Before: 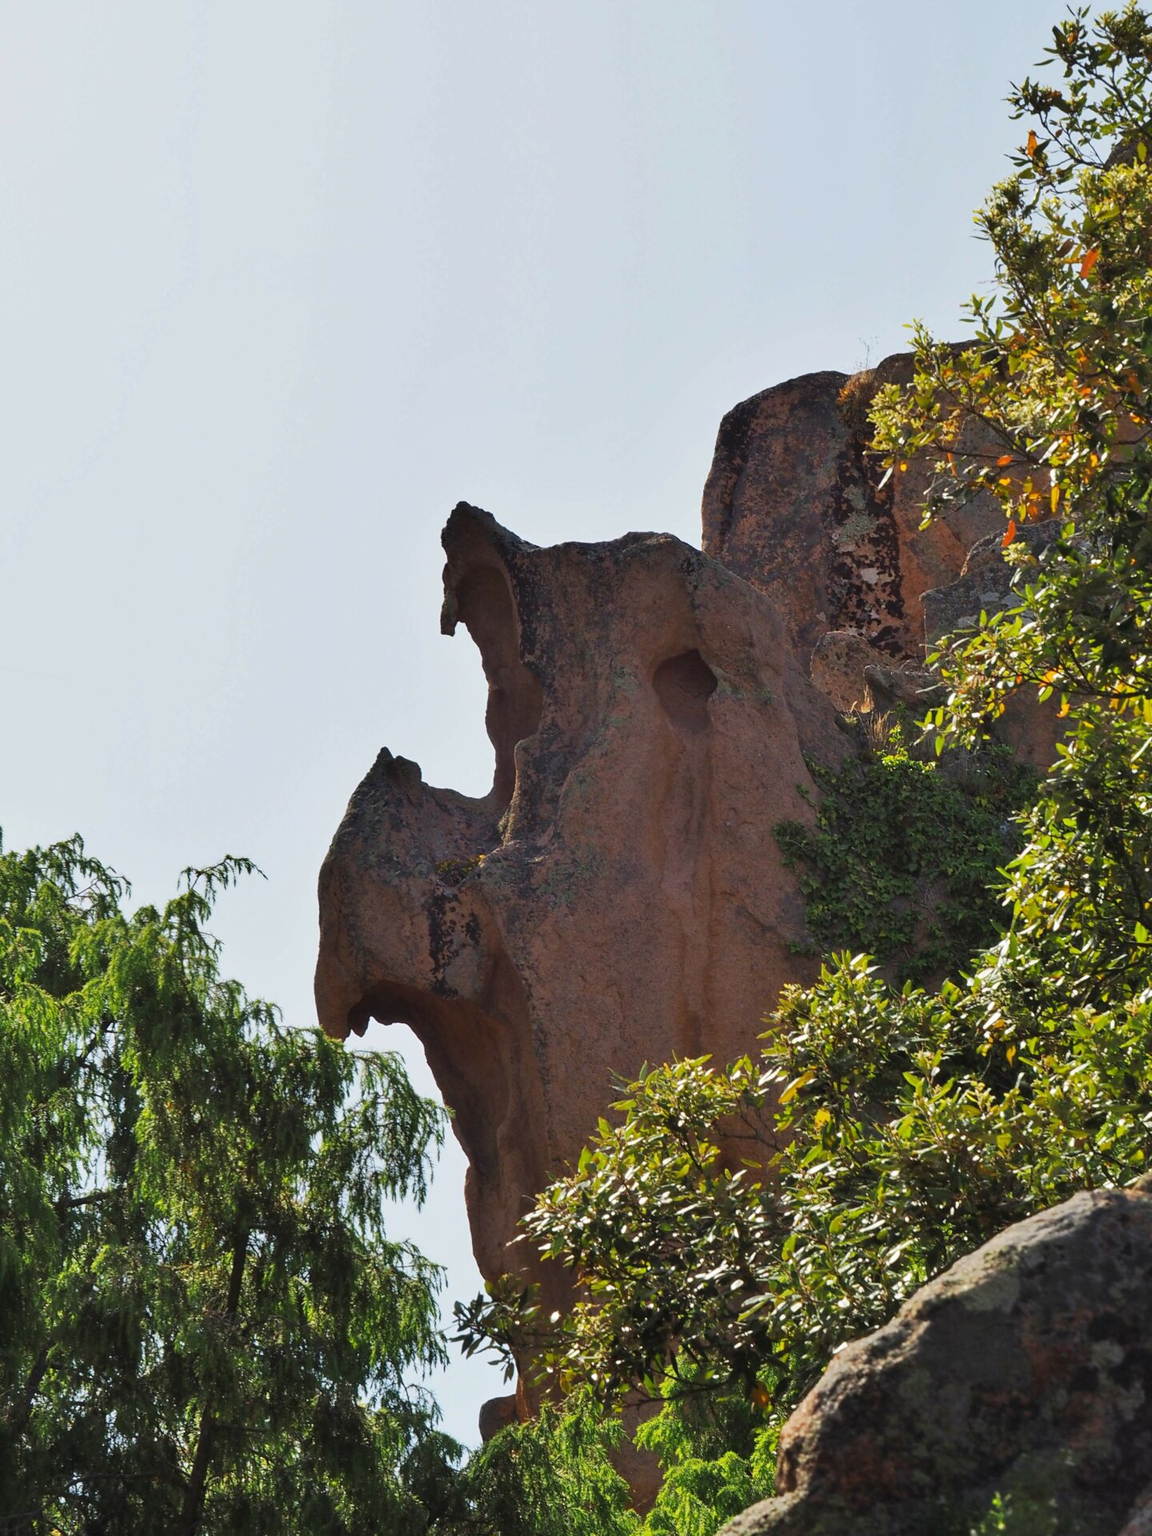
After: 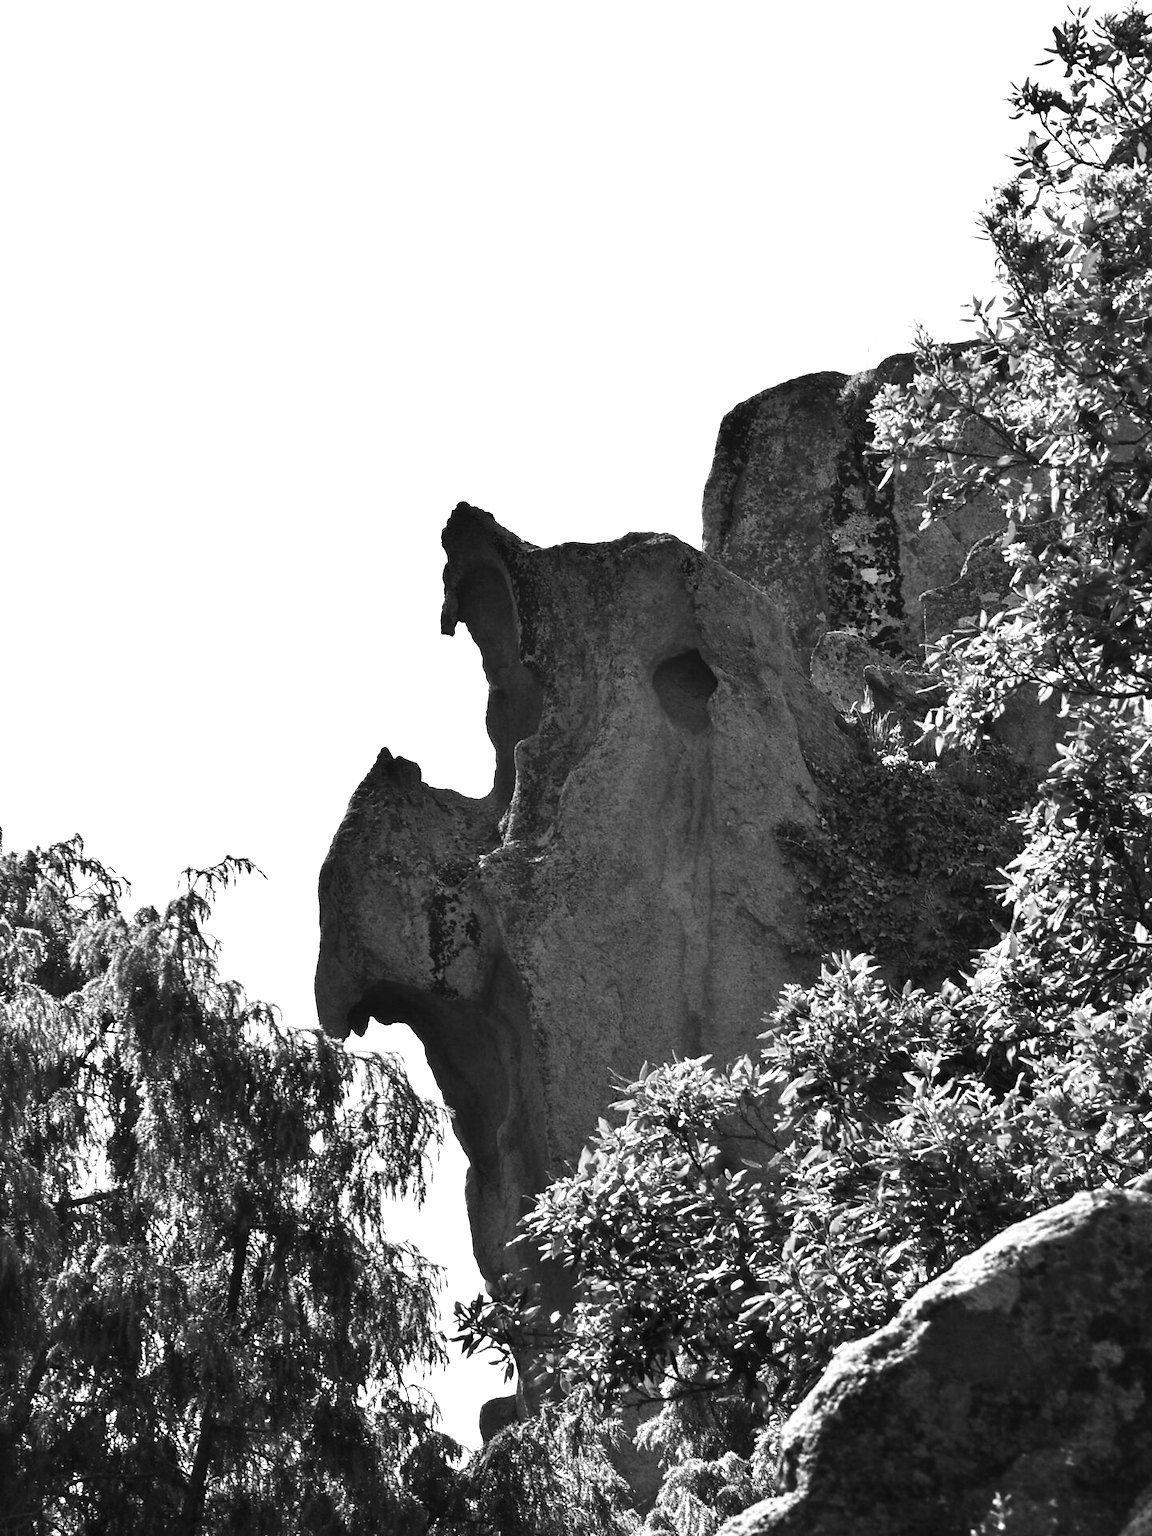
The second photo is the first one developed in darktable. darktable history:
monochrome: a -6.99, b 35.61, size 1.4
contrast brightness saturation: contrast 0.1, saturation -0.36
tone equalizer: -8 EV -0.75 EV, -7 EV -0.7 EV, -6 EV -0.6 EV, -5 EV -0.4 EV, -3 EV 0.4 EV, -2 EV 0.6 EV, -1 EV 0.7 EV, +0 EV 0.75 EV, edges refinement/feathering 500, mask exposure compensation -1.57 EV, preserve details no
exposure: exposure 0.426 EV, compensate highlight preservation false
